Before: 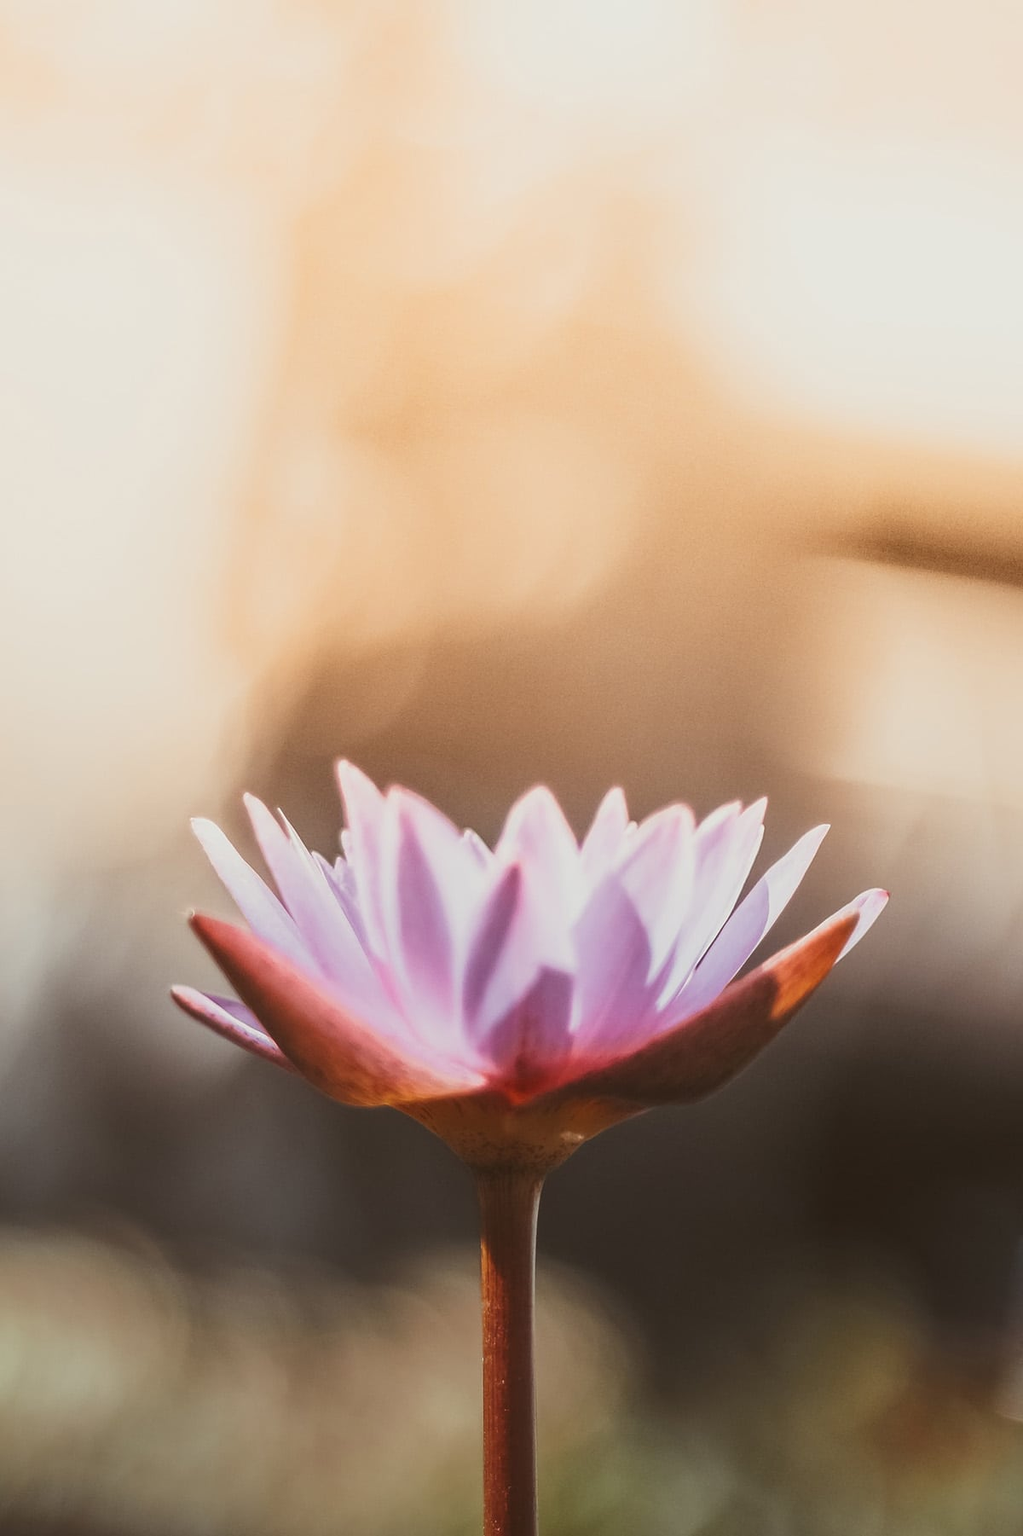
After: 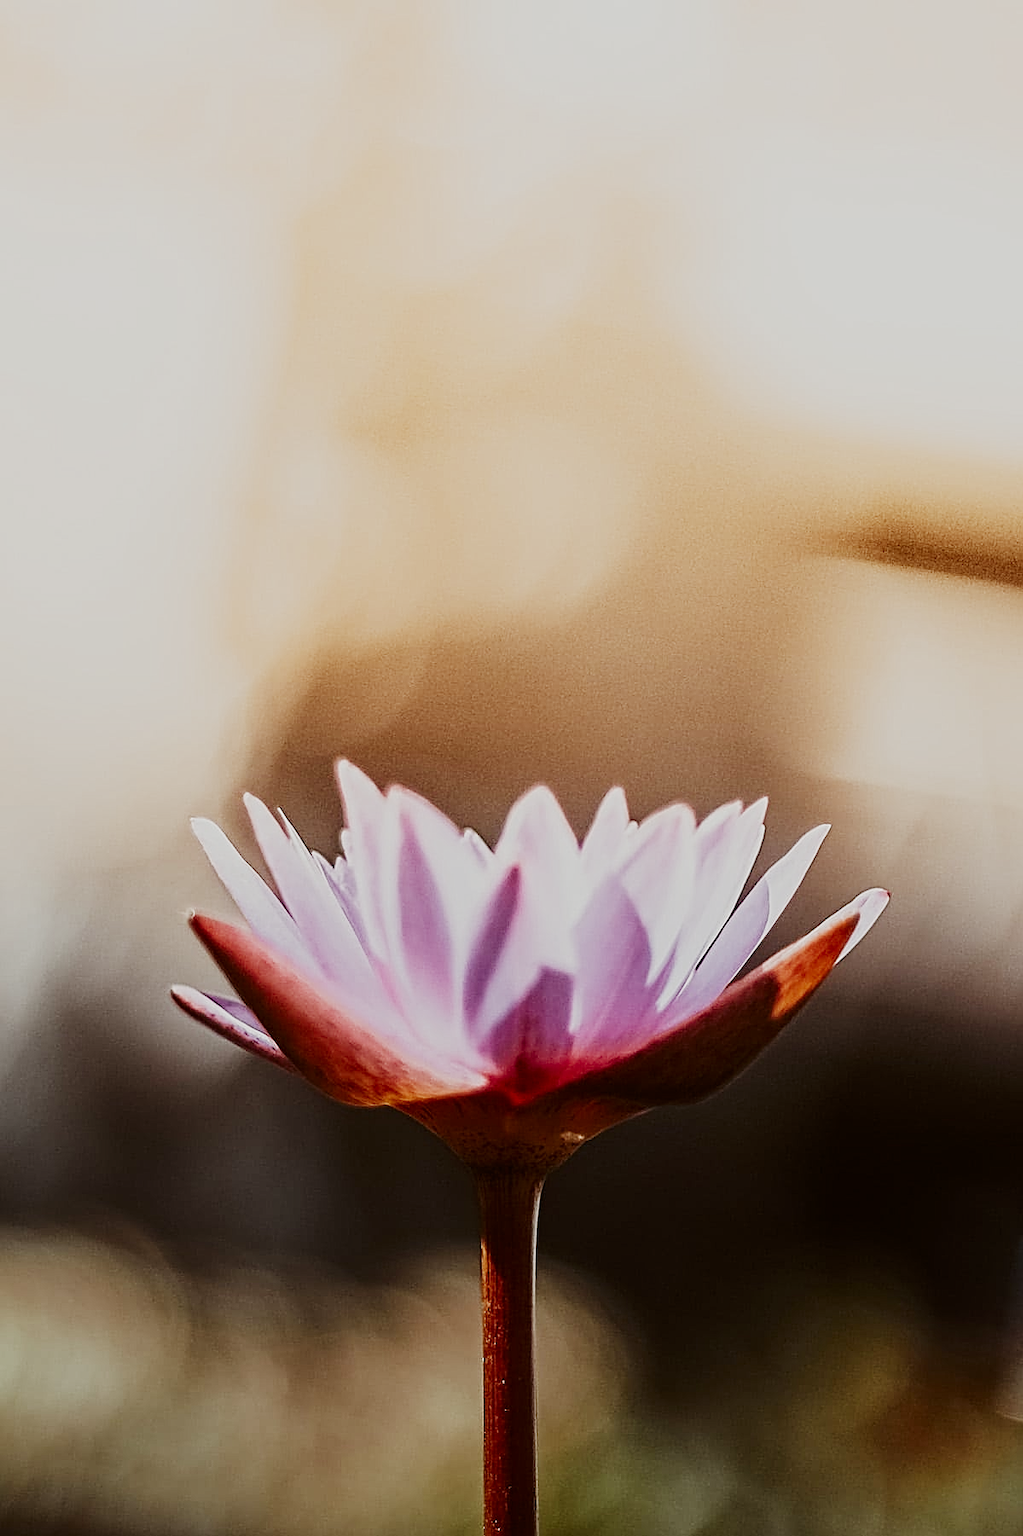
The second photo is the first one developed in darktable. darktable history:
contrast brightness saturation: brightness -0.09
sharpen: on, module defaults
sigmoid: contrast 1.7, skew -0.2, preserve hue 0%, red attenuation 0.1, red rotation 0.035, green attenuation 0.1, green rotation -0.017, blue attenuation 0.15, blue rotation -0.052, base primaries Rec2020
contrast equalizer: y [[0.5, 0.5, 0.5, 0.539, 0.64, 0.611], [0.5 ×6], [0.5 ×6], [0 ×6], [0 ×6]]
